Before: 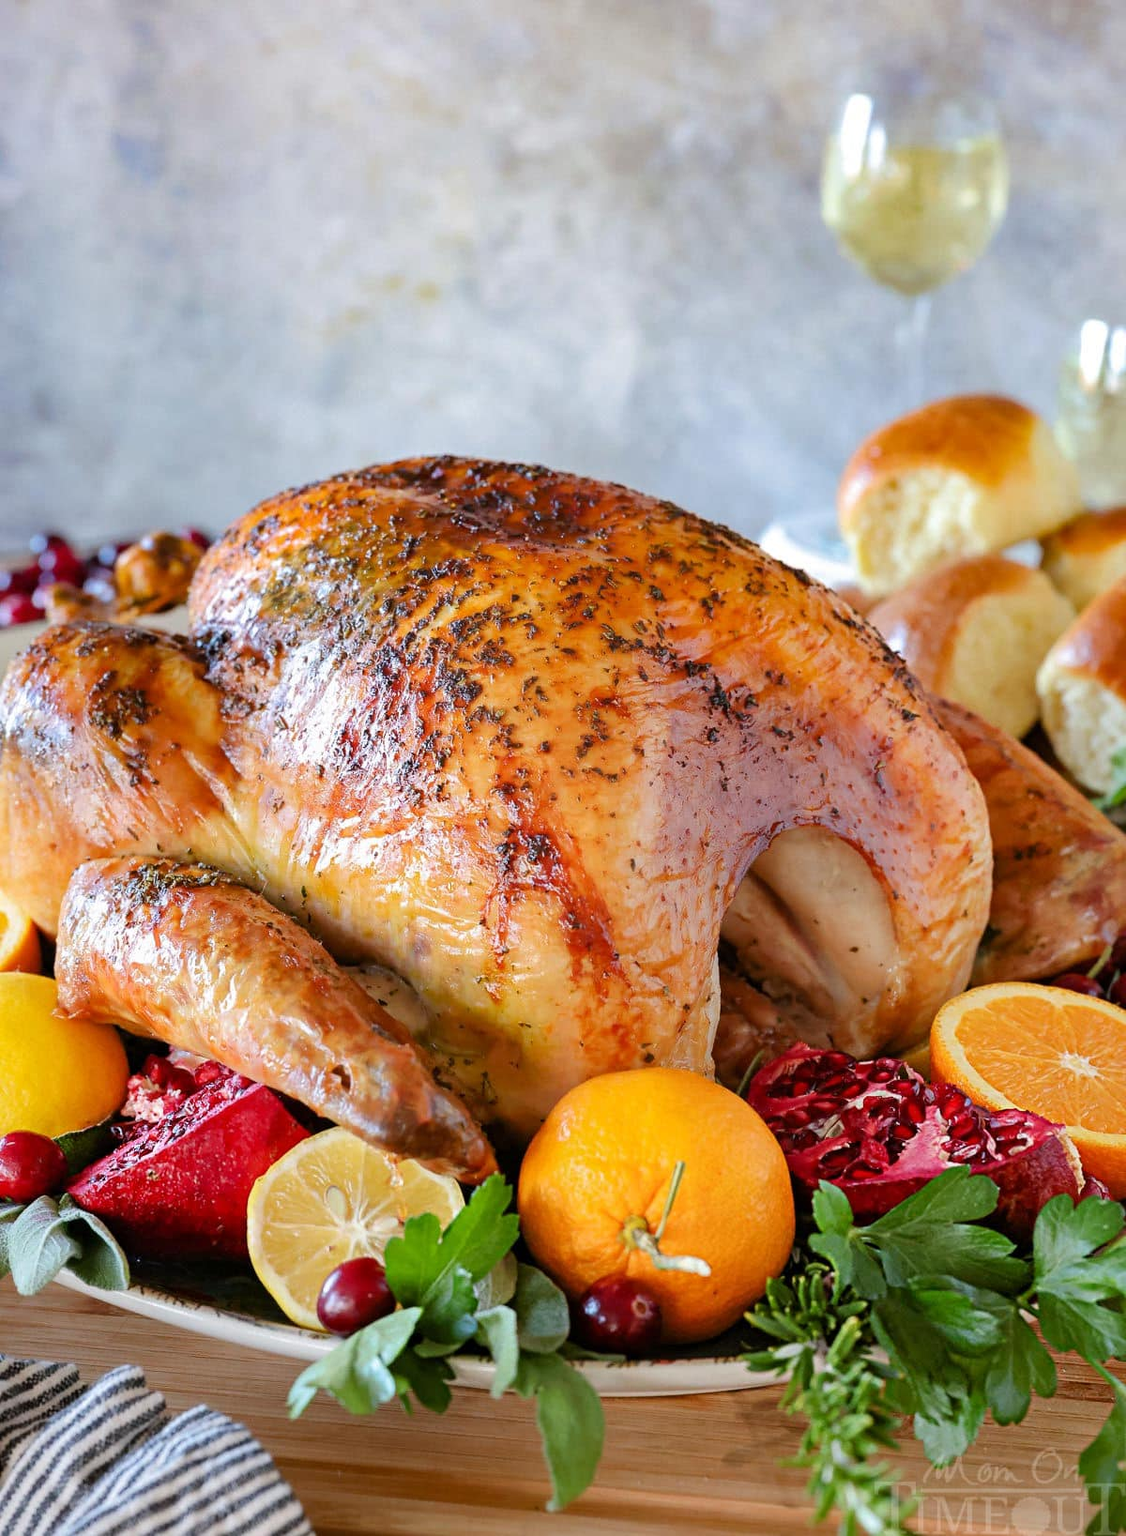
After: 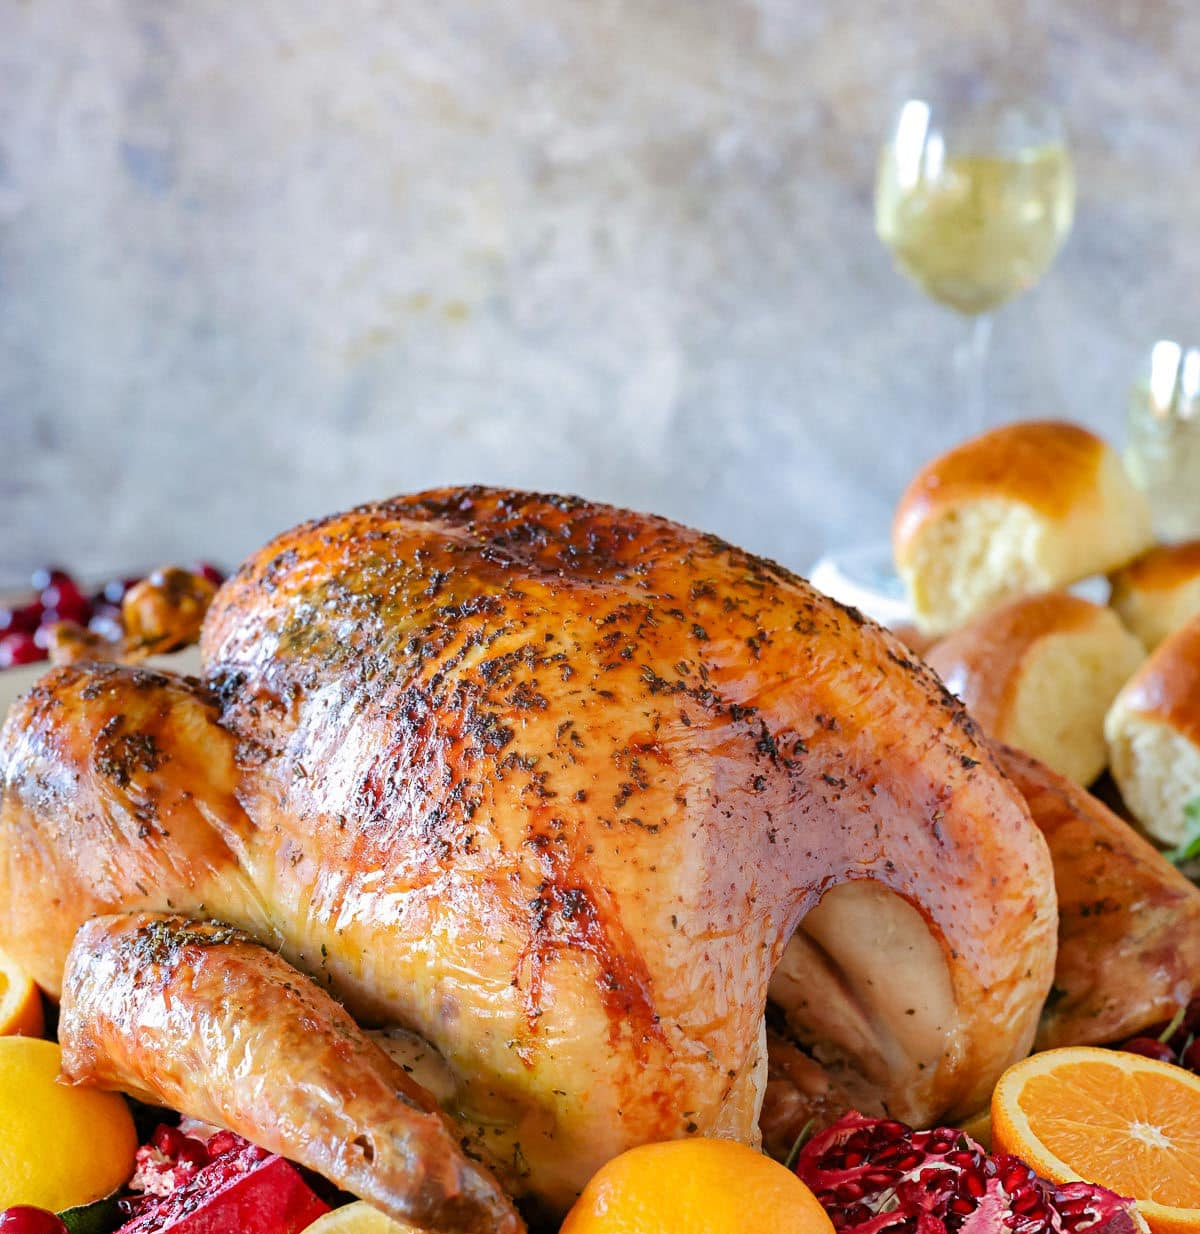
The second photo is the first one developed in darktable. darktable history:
crop: bottom 24.562%
